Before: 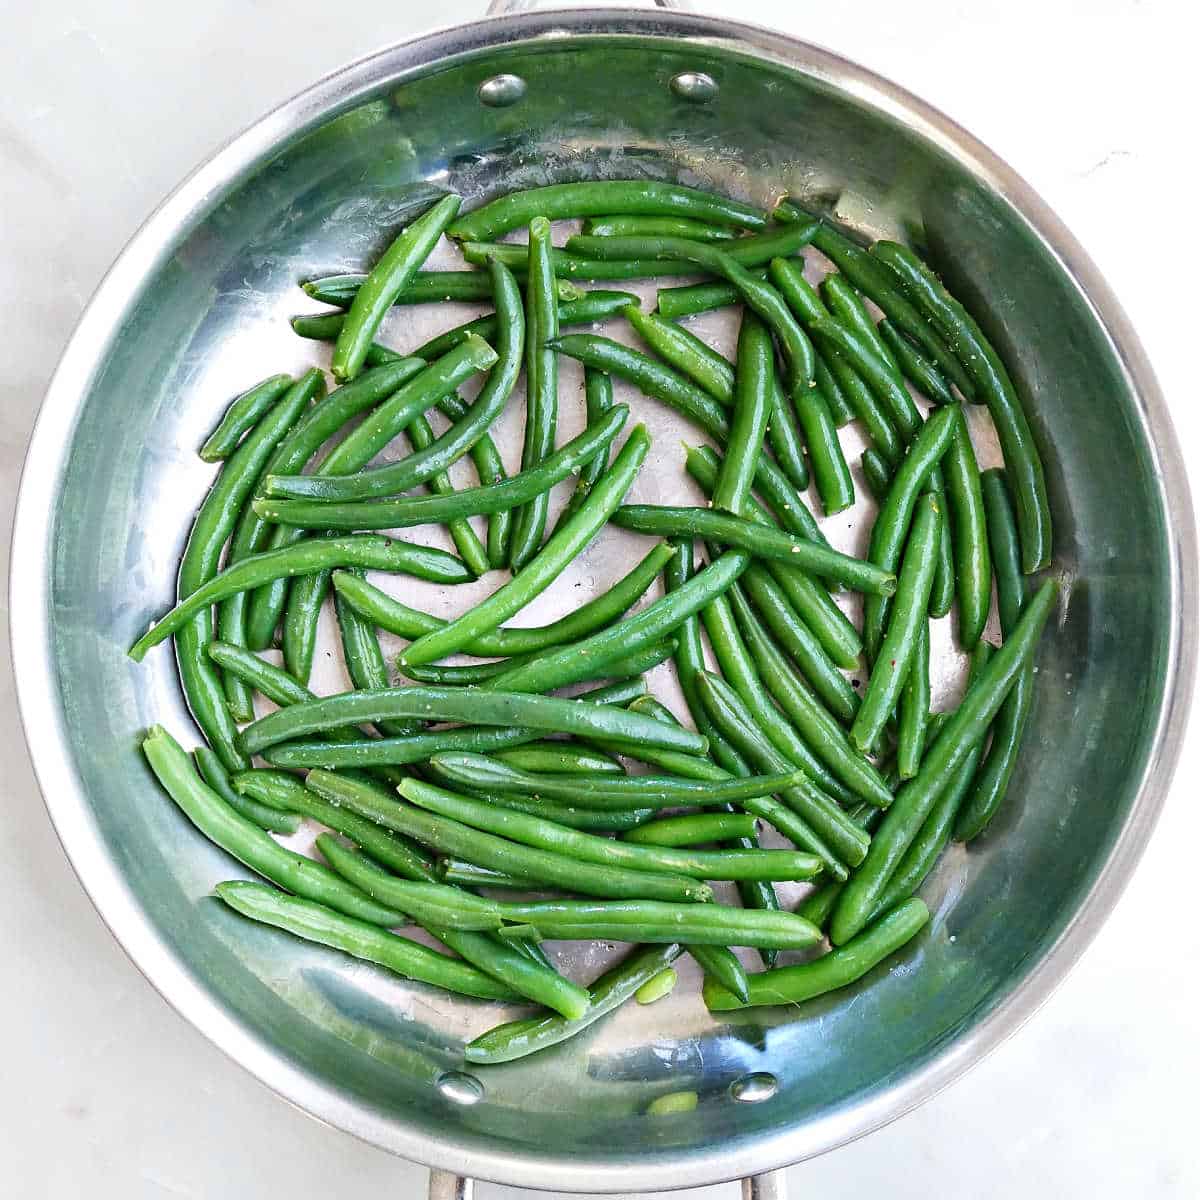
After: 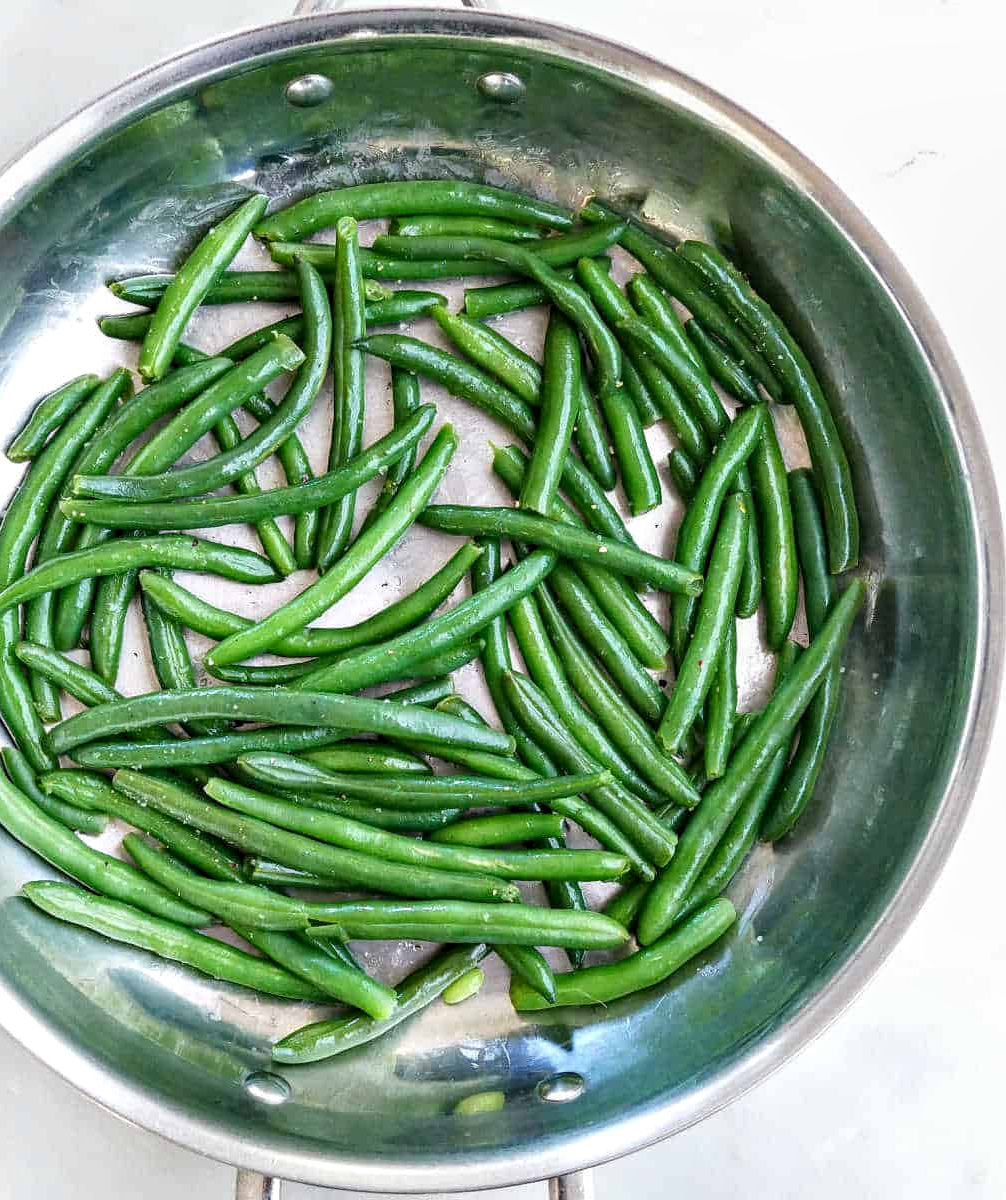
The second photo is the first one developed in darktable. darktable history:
crop: left 16.145%
local contrast: highlights 25%, detail 130%
